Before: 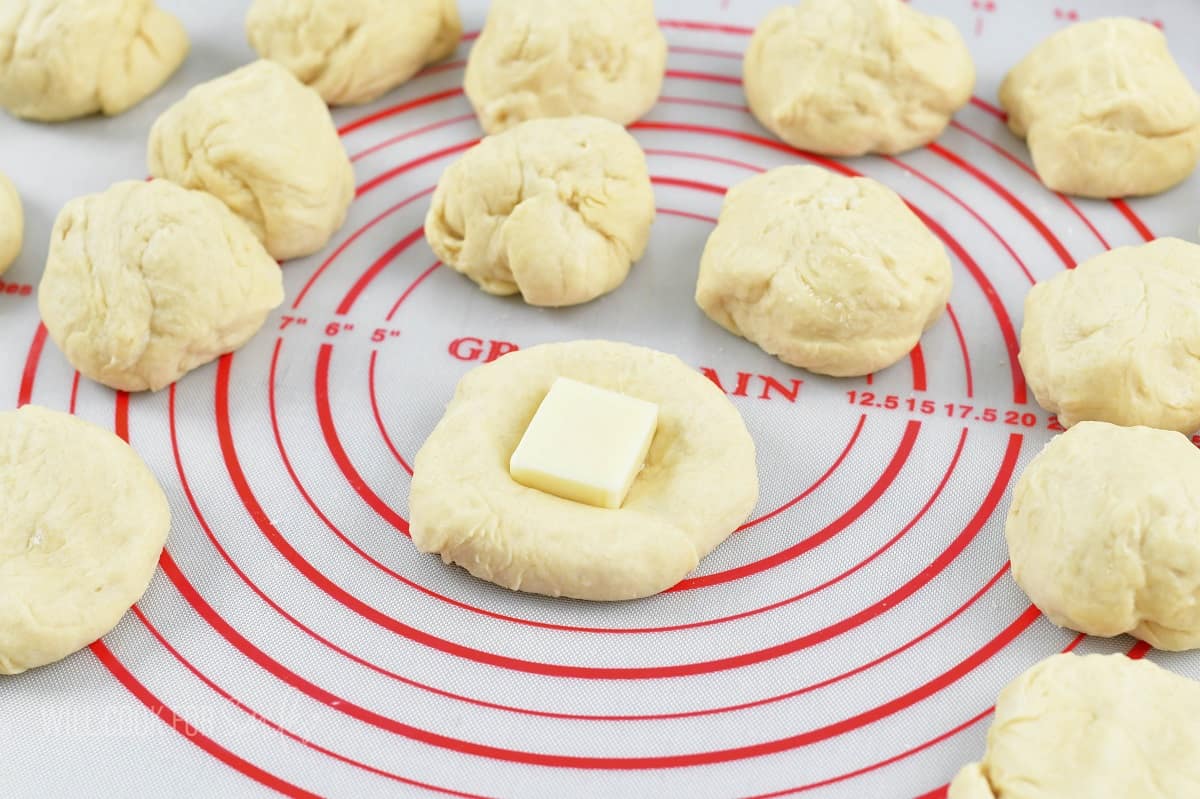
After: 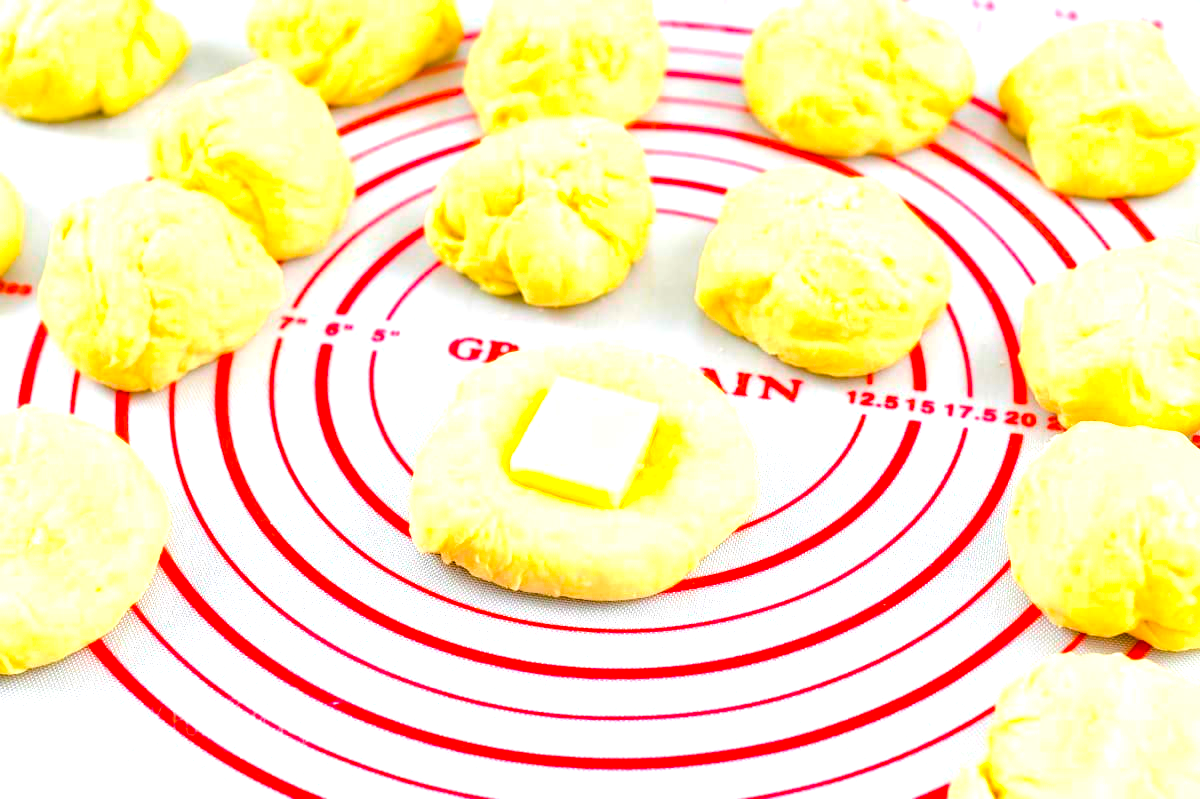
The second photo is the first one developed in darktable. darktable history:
color balance rgb: linear chroma grading › global chroma 15.066%, perceptual saturation grading › global saturation 30.217%, global vibrance 50.352%
exposure: black level correction -0.001, exposure 0.91 EV, compensate highlight preservation false
